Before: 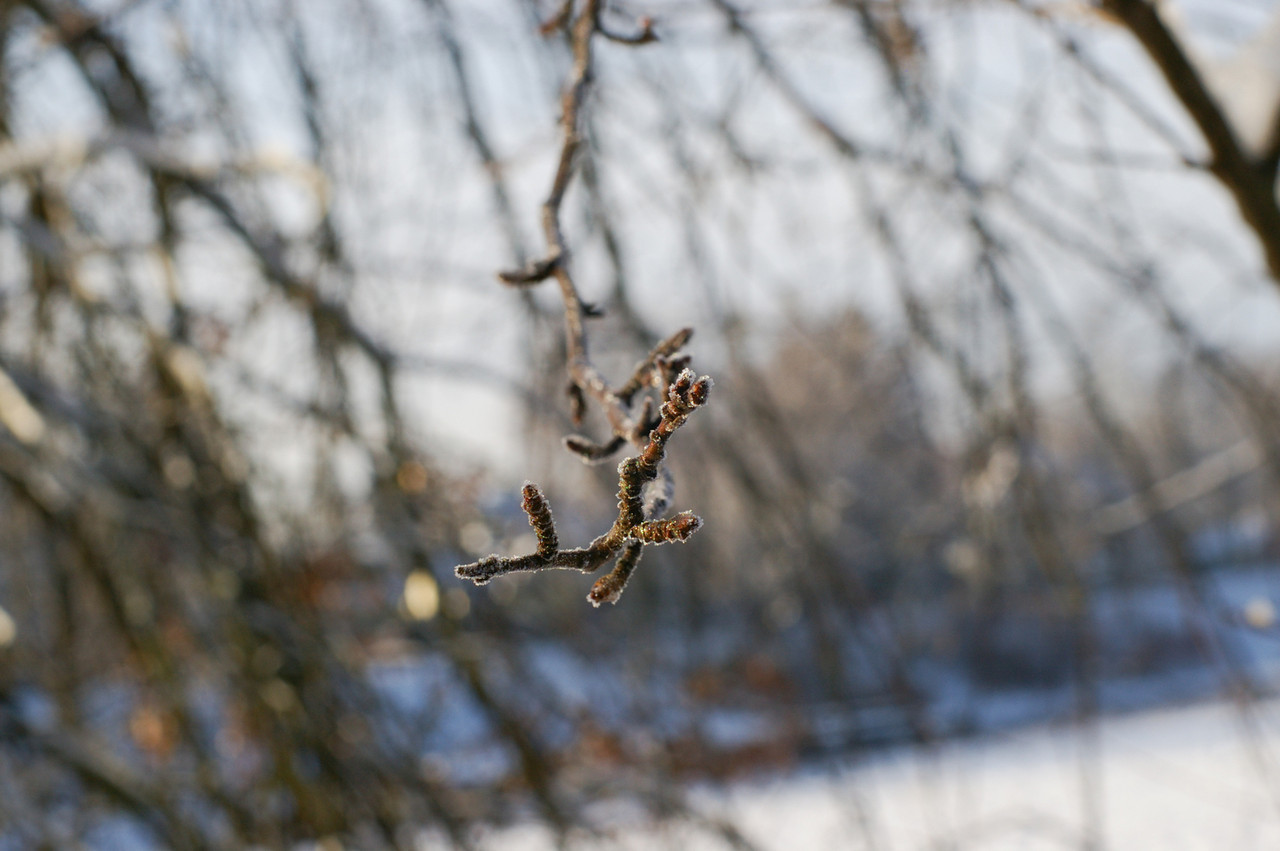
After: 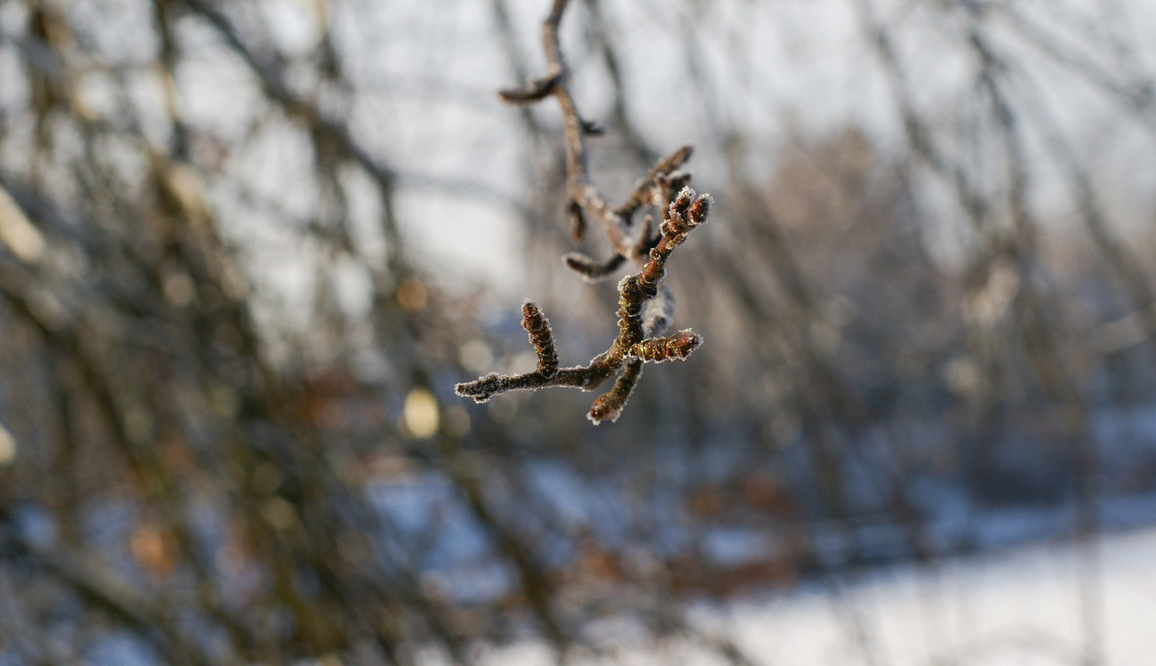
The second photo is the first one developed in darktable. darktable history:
exposure: compensate exposure bias true, compensate highlight preservation false
crop: top 21.426%, right 9.447%, bottom 0.278%
